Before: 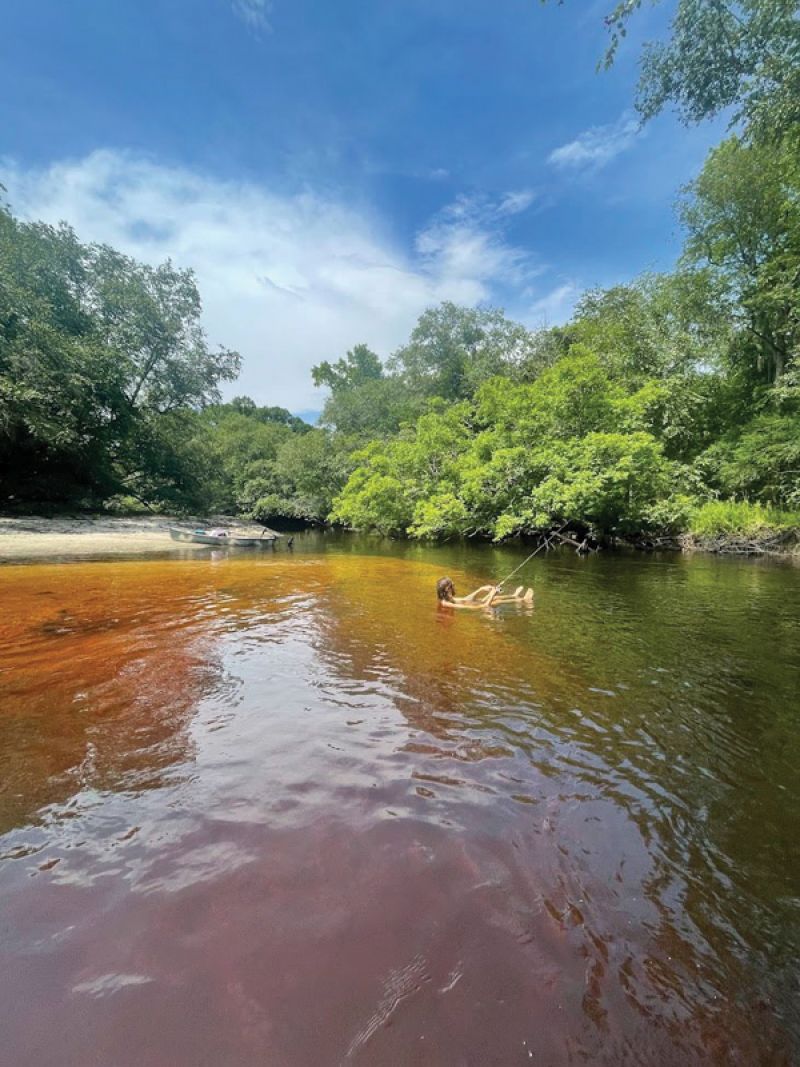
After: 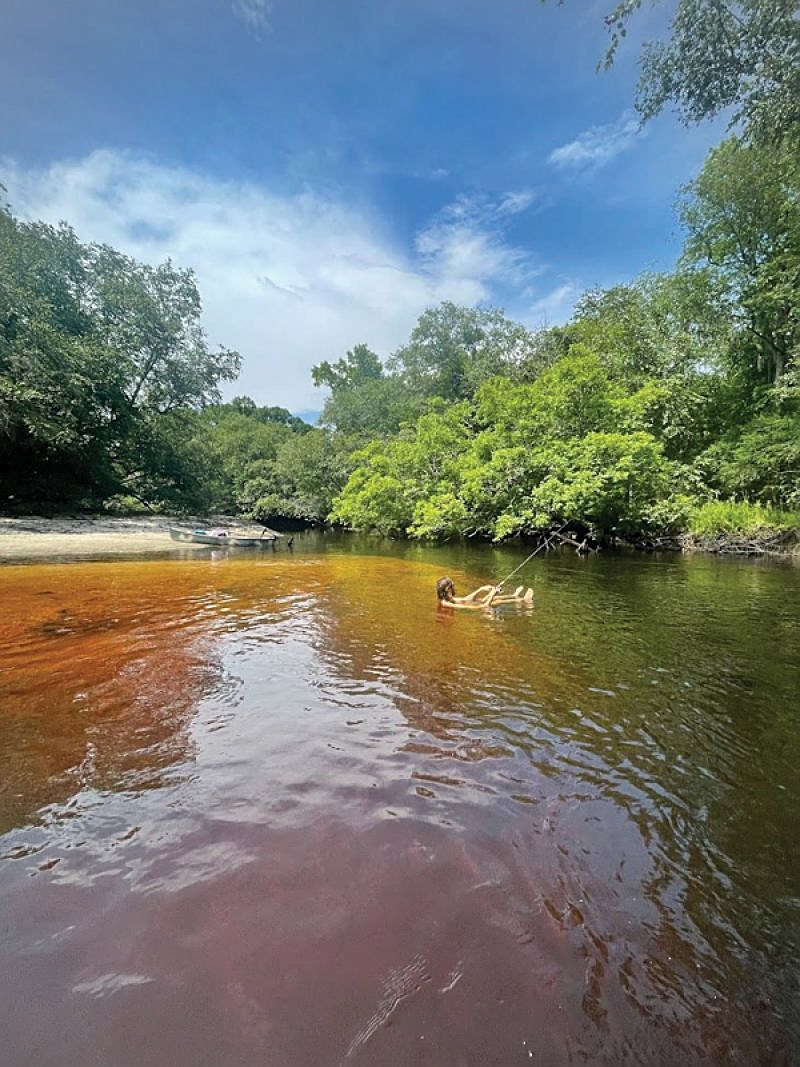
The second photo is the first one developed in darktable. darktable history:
sharpen: amount 0.492
vignetting: brightness -0.17
